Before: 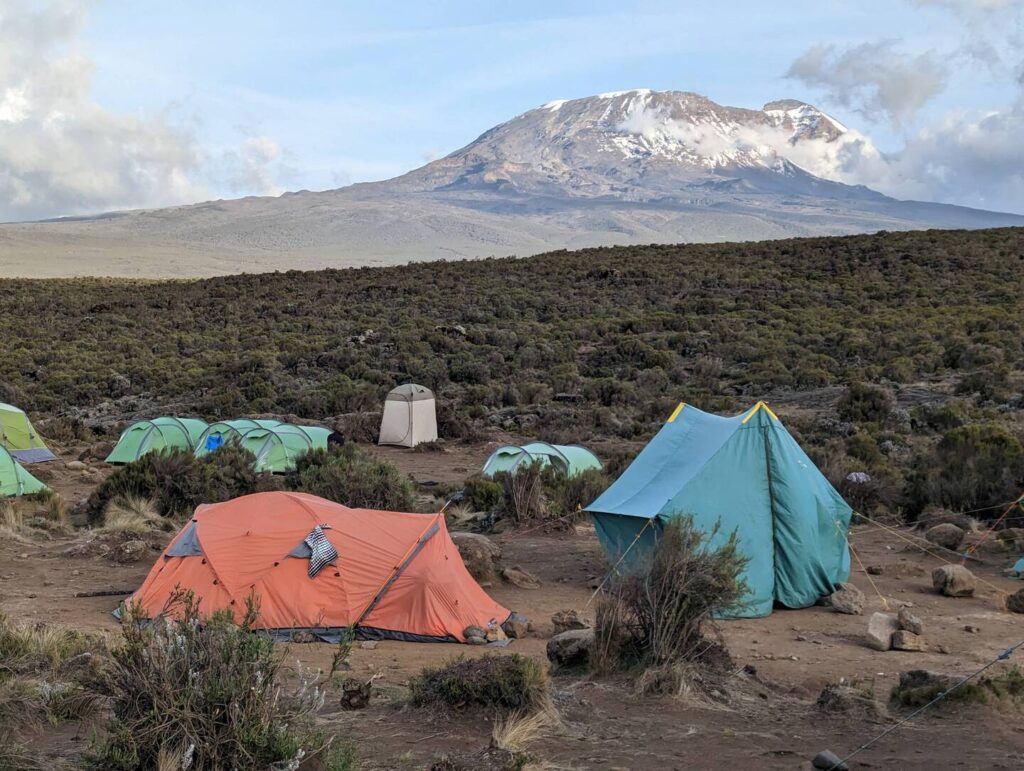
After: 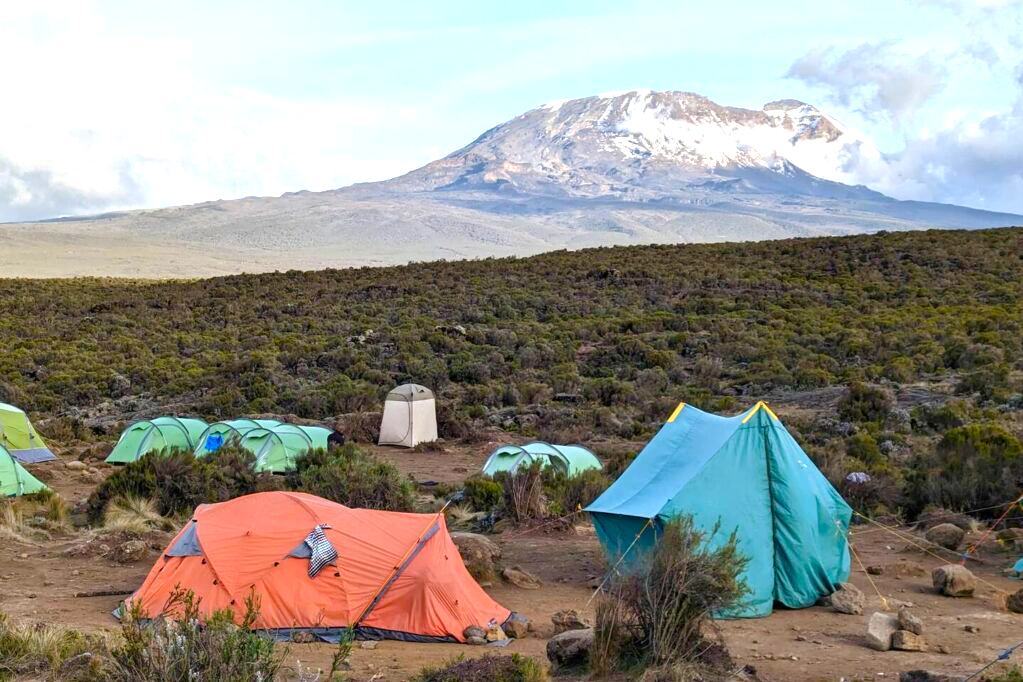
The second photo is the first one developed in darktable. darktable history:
color balance rgb: linear chroma grading › shadows -2.2%, linear chroma grading › highlights -15%, linear chroma grading › global chroma -10%, linear chroma grading › mid-tones -10%, perceptual saturation grading › global saturation 45%, perceptual saturation grading › highlights -50%, perceptual saturation grading › shadows 30%, perceptual brilliance grading › global brilliance 18%, global vibrance 45%
crop and rotate: top 0%, bottom 11.49%
